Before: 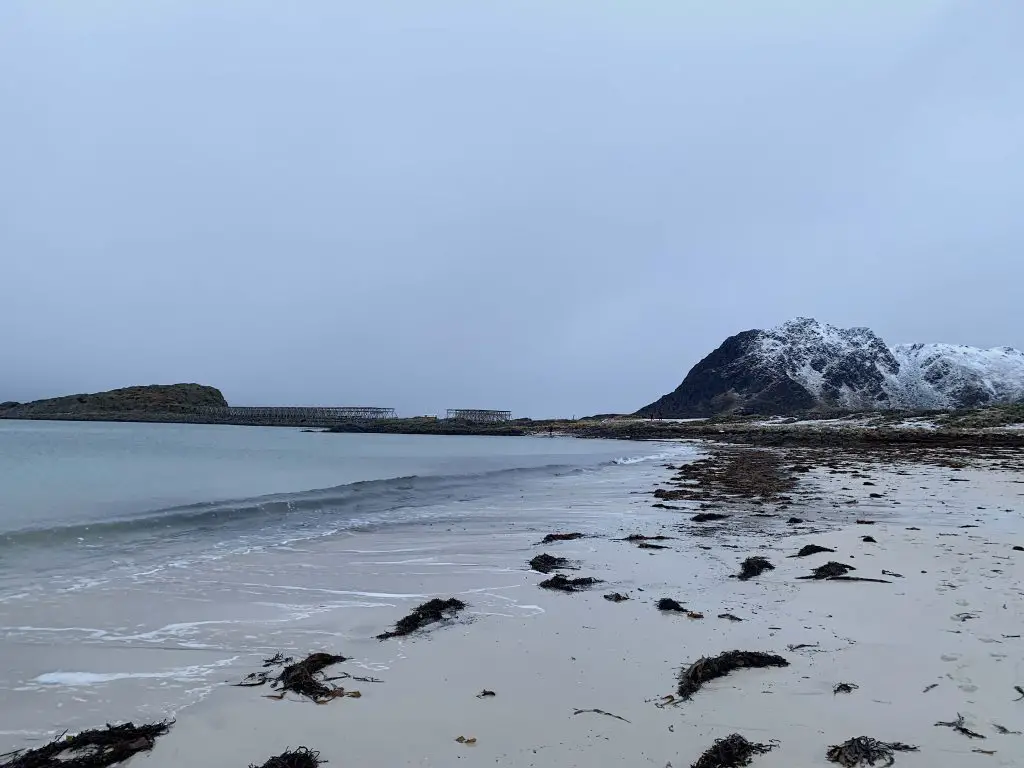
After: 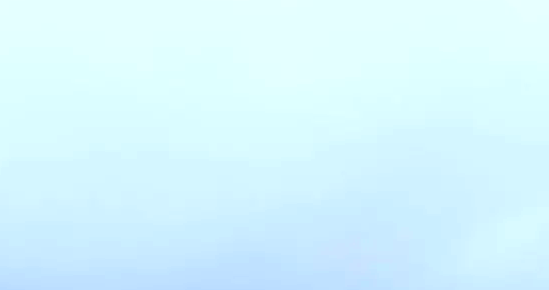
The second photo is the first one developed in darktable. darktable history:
exposure: black level correction 0.035, exposure 0.9 EV, compensate highlight preservation false
crop: left 10.121%, top 10.631%, right 36.218%, bottom 51.526%
